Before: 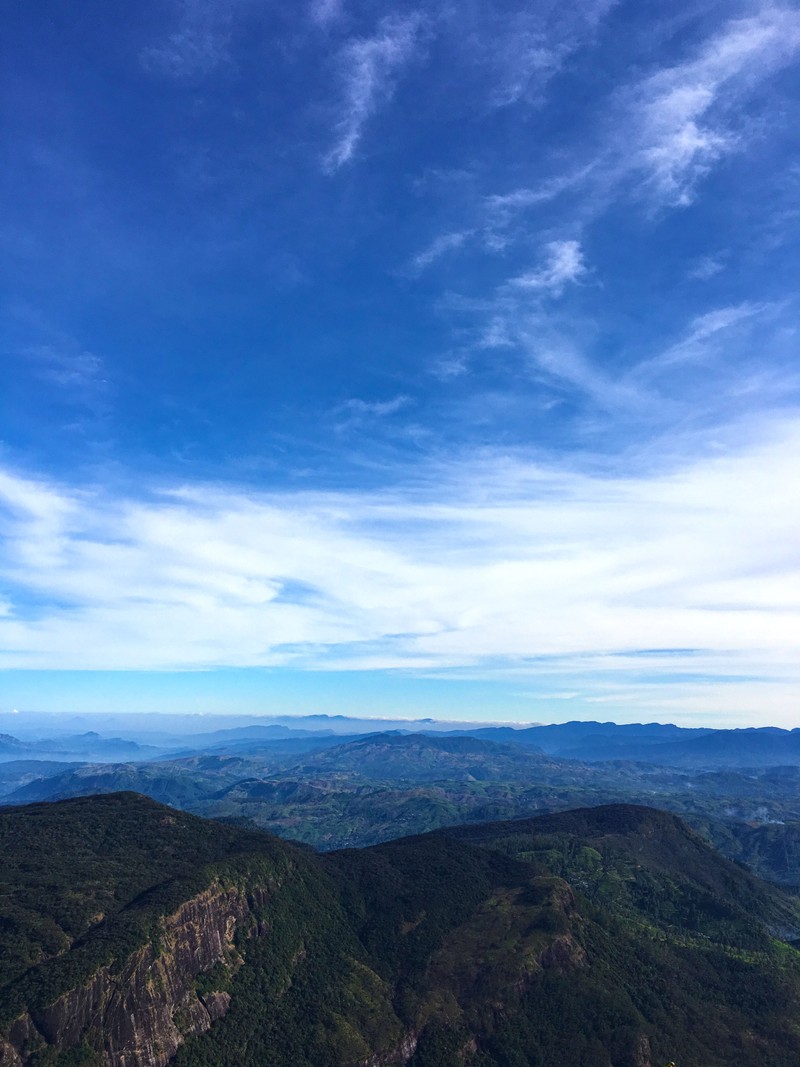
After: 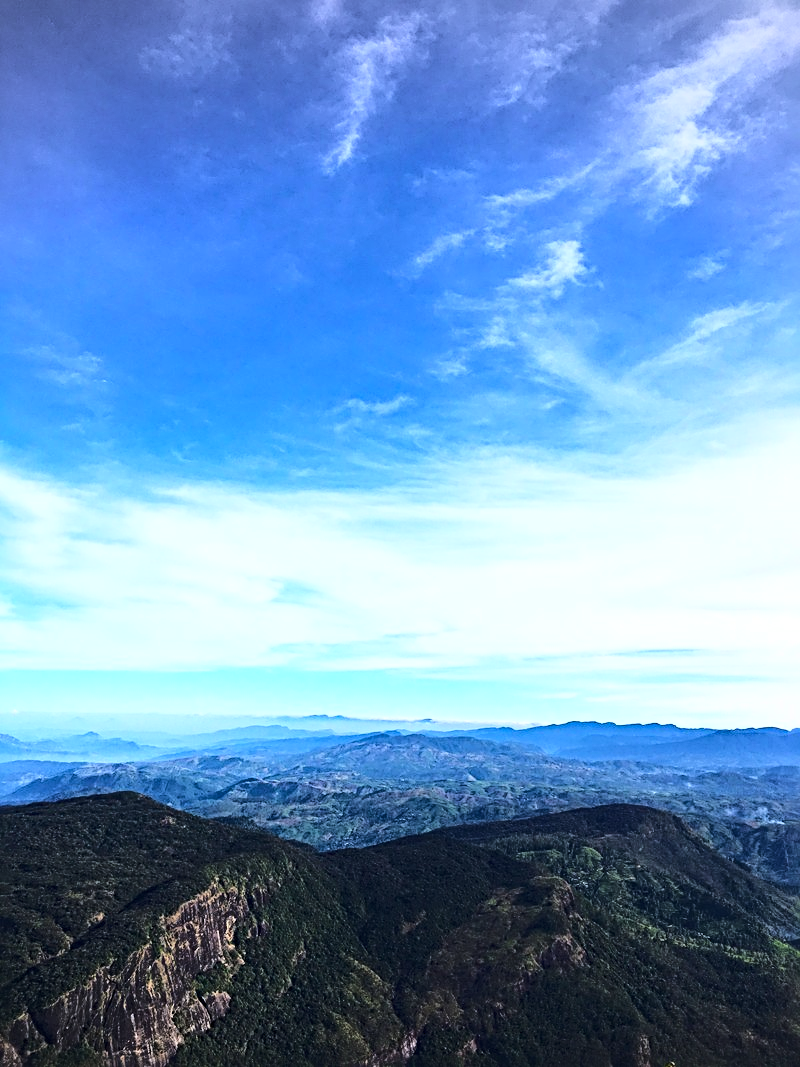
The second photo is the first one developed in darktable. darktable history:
sharpen: radius 4.918
base curve: curves: ch0 [(0, 0) (0.028, 0.03) (0.105, 0.232) (0.387, 0.748) (0.754, 0.968) (1, 1)]
vignetting: fall-off start 100.15%, fall-off radius 71.02%, brightness -0.292, center (-0.034, 0.141), width/height ratio 1.171
